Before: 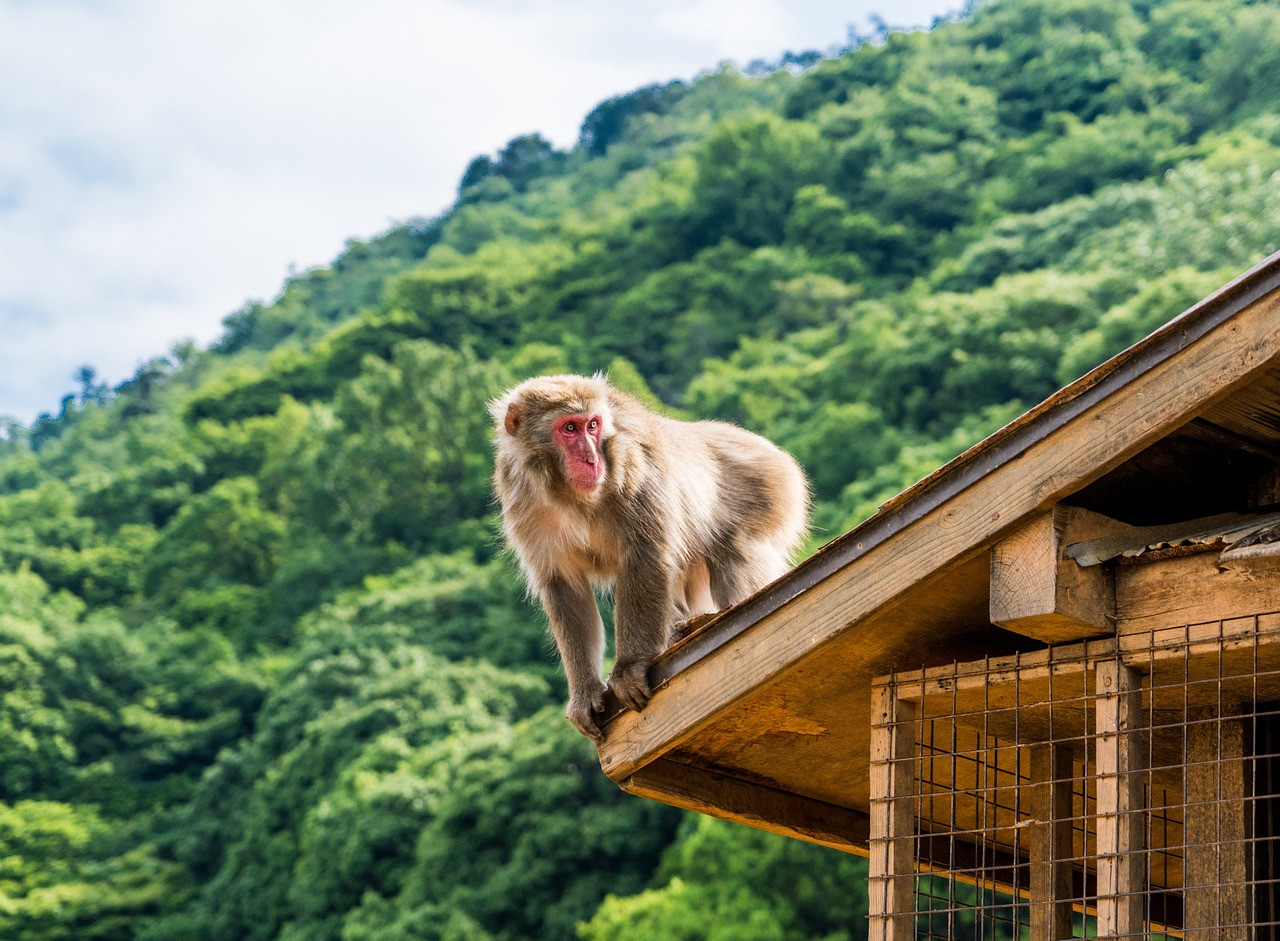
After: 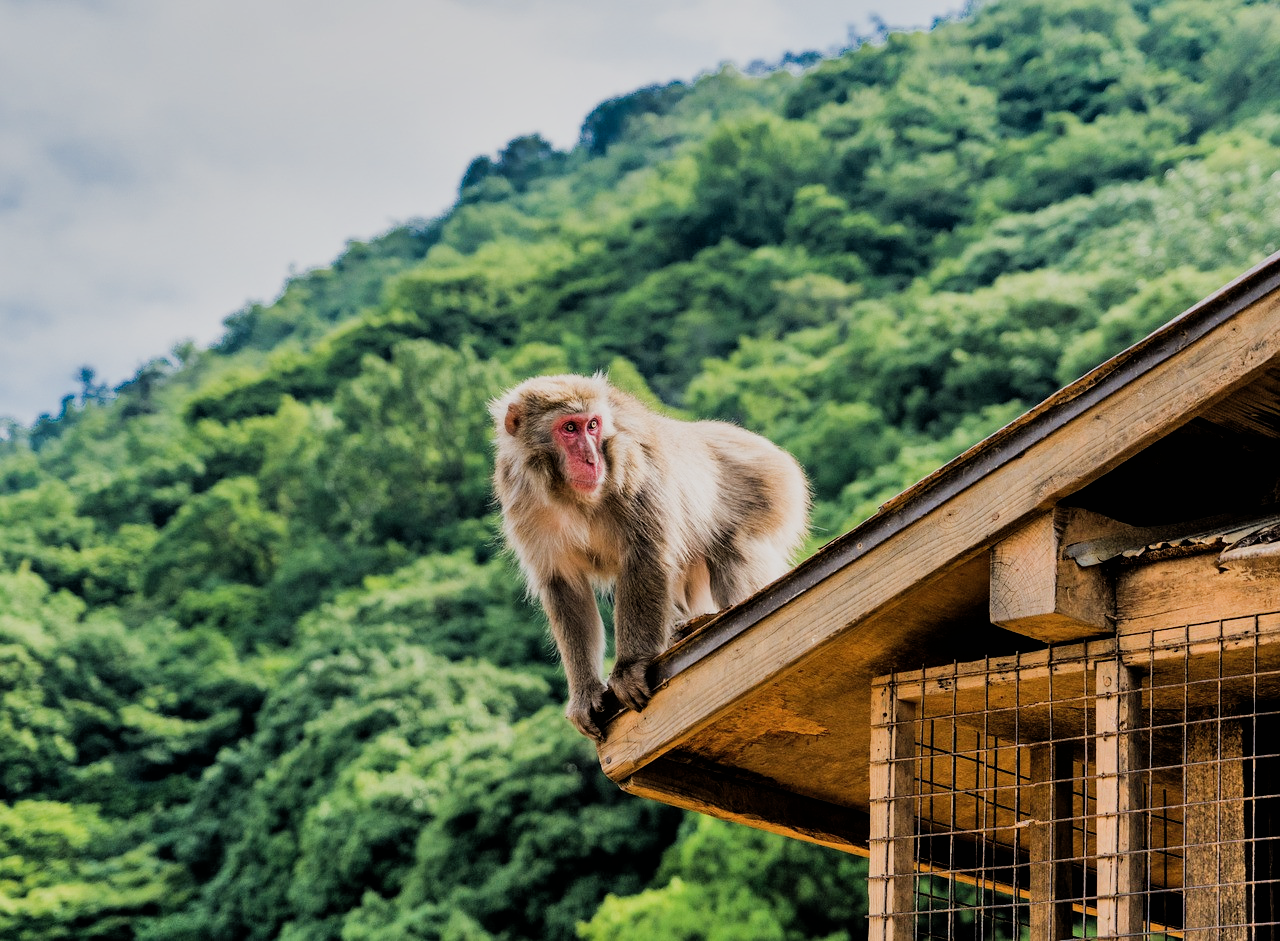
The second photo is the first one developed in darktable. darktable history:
filmic rgb: black relative exposure -5 EV, hardness 2.88, contrast 1.1, highlights saturation mix -20%
shadows and highlights: soften with gaussian
